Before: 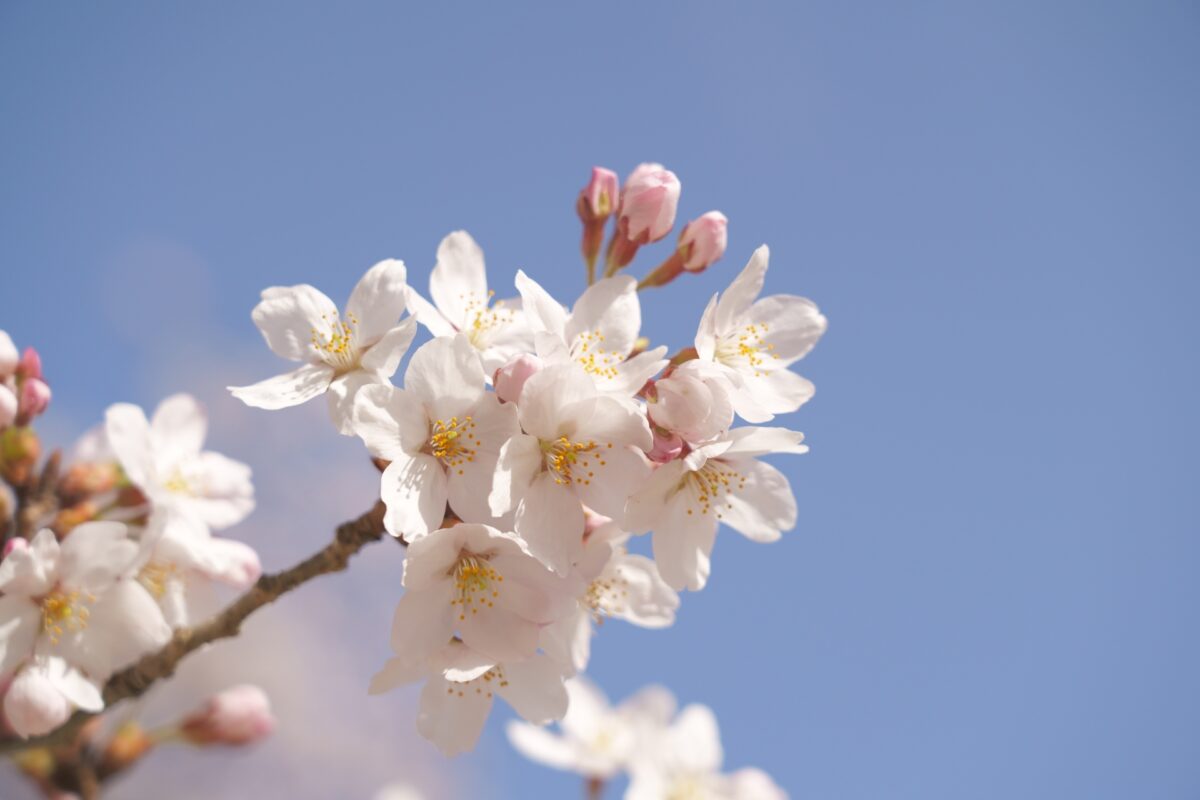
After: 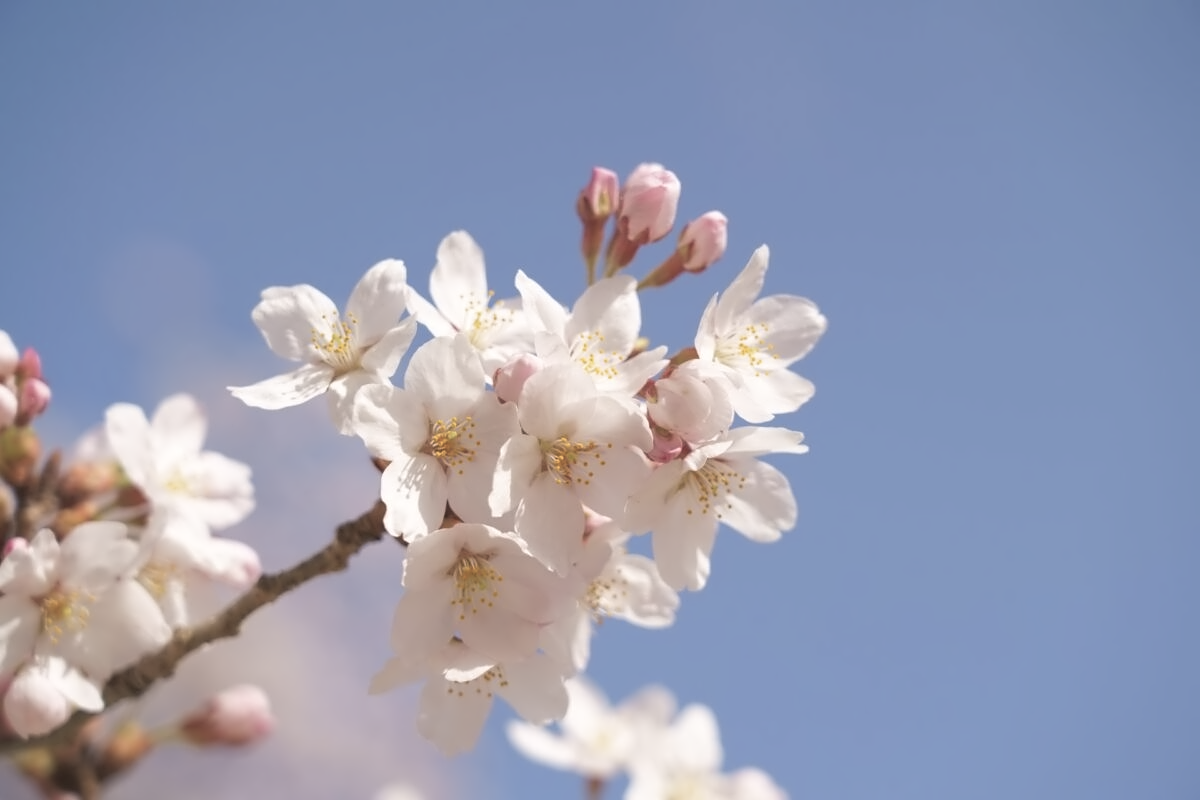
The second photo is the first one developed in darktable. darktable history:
velvia: on, module defaults
contrast equalizer: y [[0.5 ×4, 0.525, 0.667], [0.5 ×6], [0.5 ×6], [0 ×4, 0.042, 0], [0, 0, 0.004, 0.1, 0.191, 0.131]]
color balance: input saturation 100.43%, contrast fulcrum 14.22%, output saturation 70.41%
